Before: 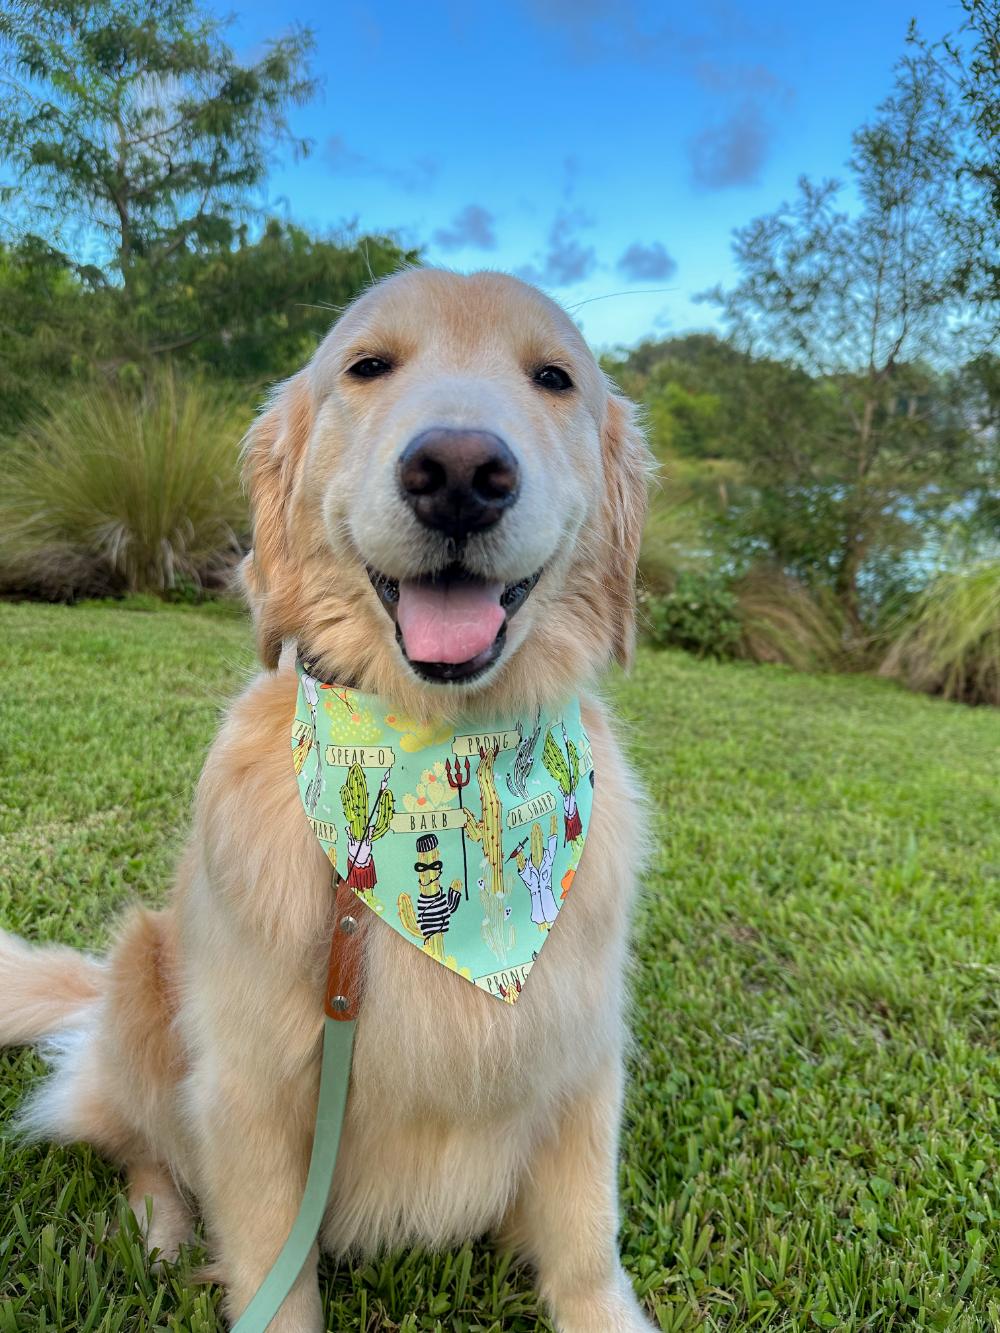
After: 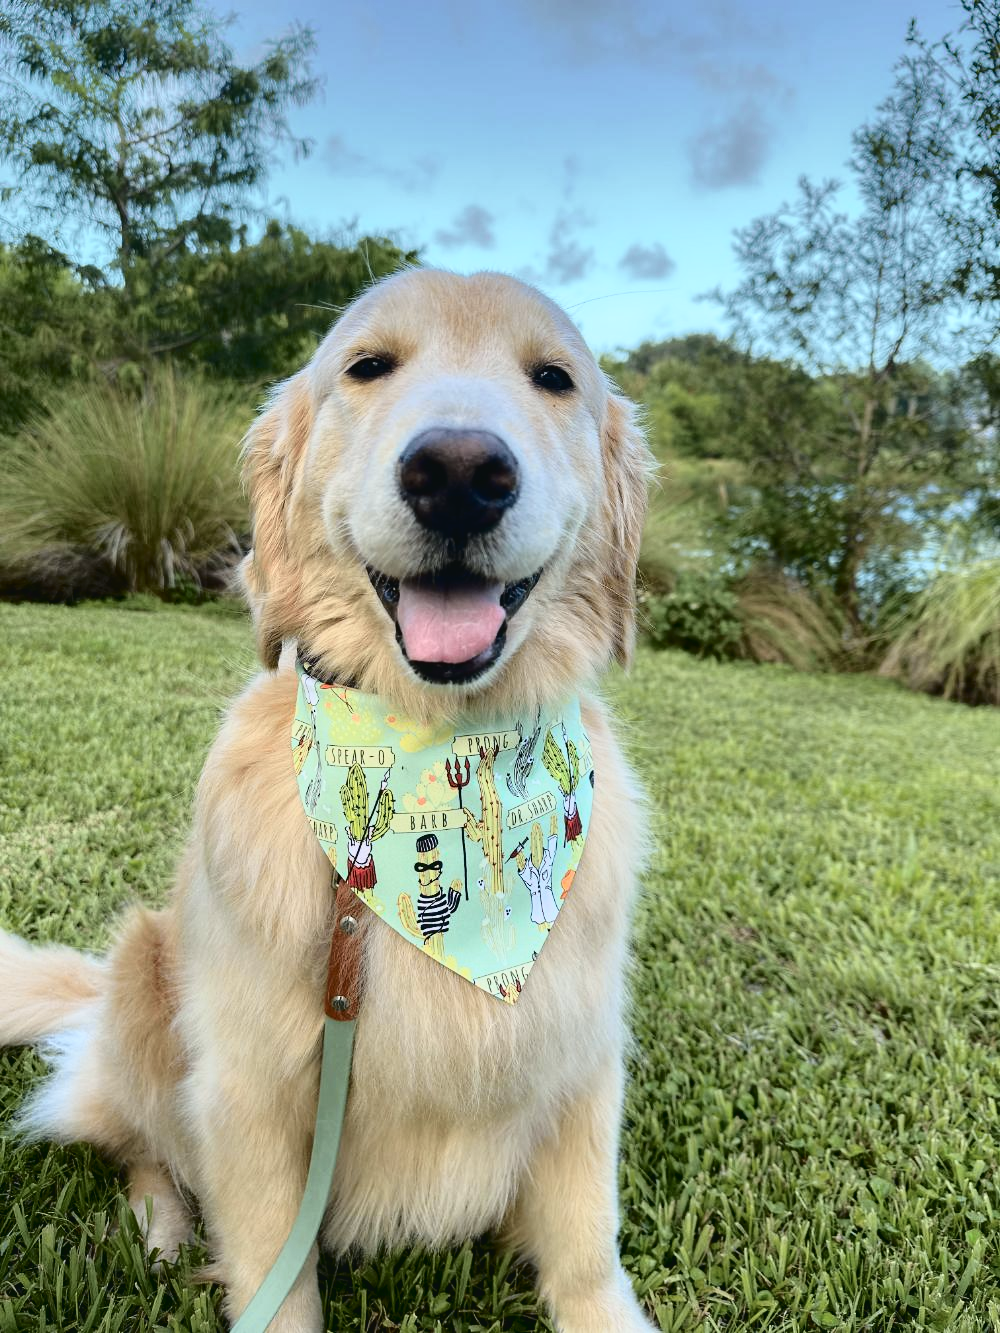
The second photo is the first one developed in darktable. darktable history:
tone curve: curves: ch0 [(0, 0.032) (0.078, 0.052) (0.236, 0.168) (0.43, 0.472) (0.508, 0.566) (0.66, 0.754) (0.79, 0.883) (0.994, 0.974)]; ch1 [(0, 0) (0.161, 0.092) (0.35, 0.33) (0.379, 0.401) (0.456, 0.456) (0.508, 0.501) (0.547, 0.531) (0.573, 0.563) (0.625, 0.602) (0.718, 0.734) (1, 1)]; ch2 [(0, 0) (0.369, 0.427) (0.44, 0.434) (0.502, 0.501) (0.54, 0.537) (0.586, 0.59) (0.621, 0.604) (1, 1)], color space Lab, independent channels, preserve colors none
